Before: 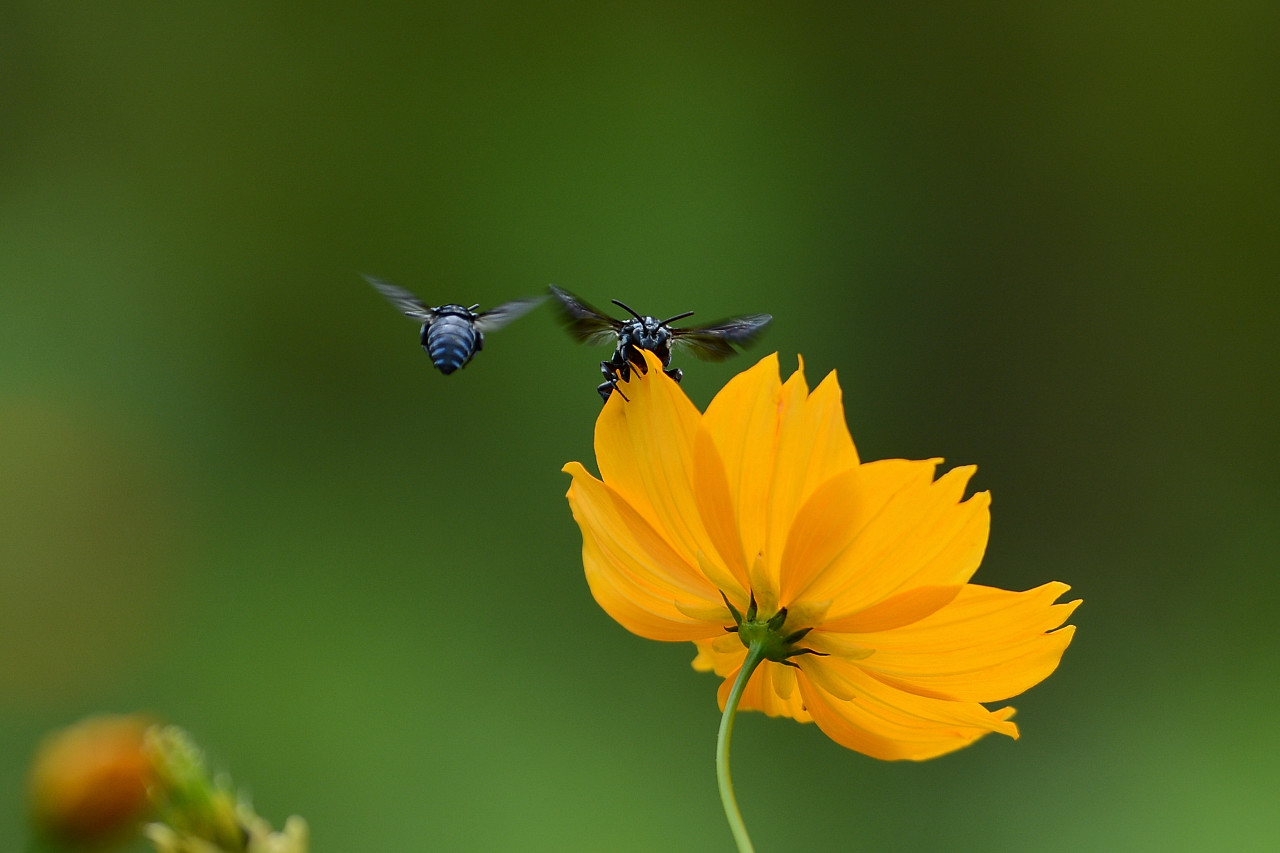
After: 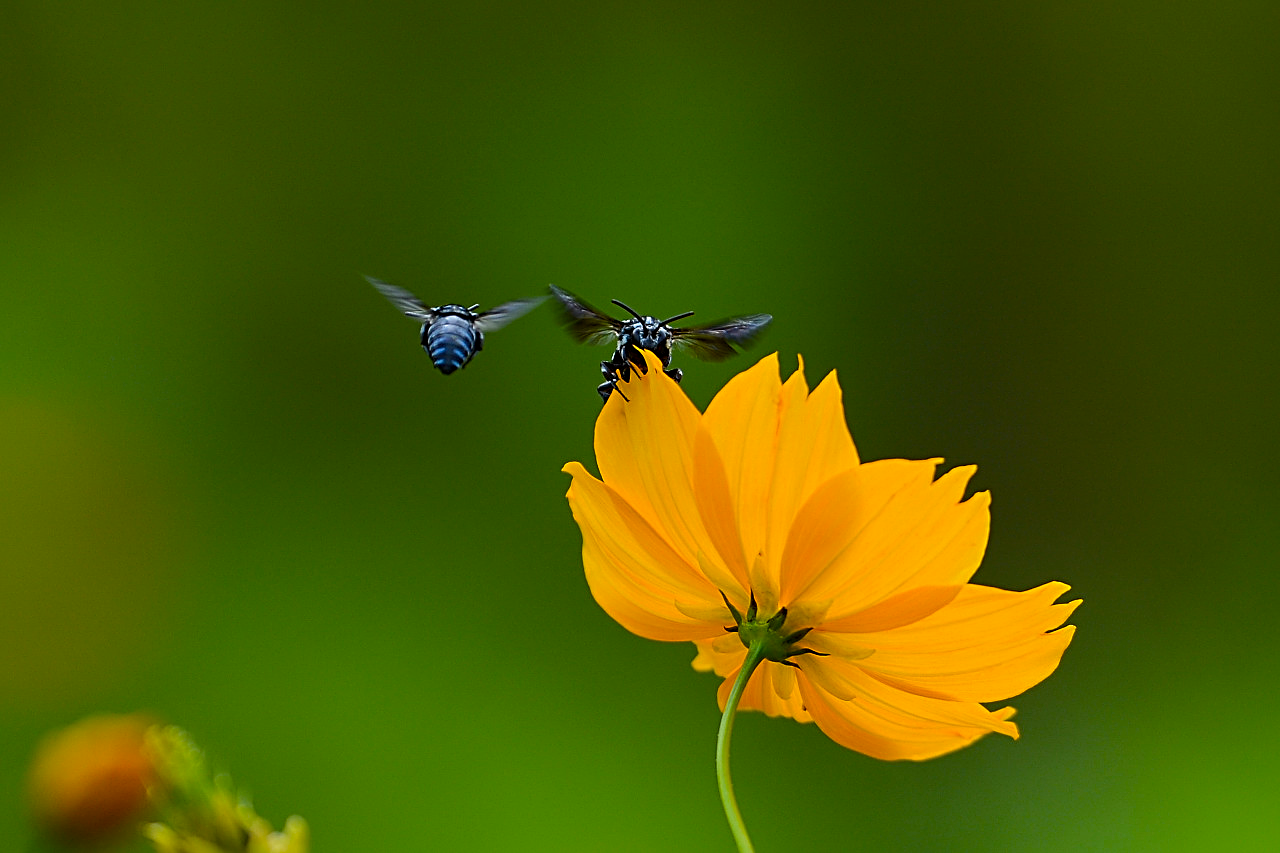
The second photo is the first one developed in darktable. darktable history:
color balance rgb: linear chroma grading › mid-tones 7.613%, perceptual saturation grading › global saturation 29.714%, global vibrance 20%
sharpen: radius 2.778
